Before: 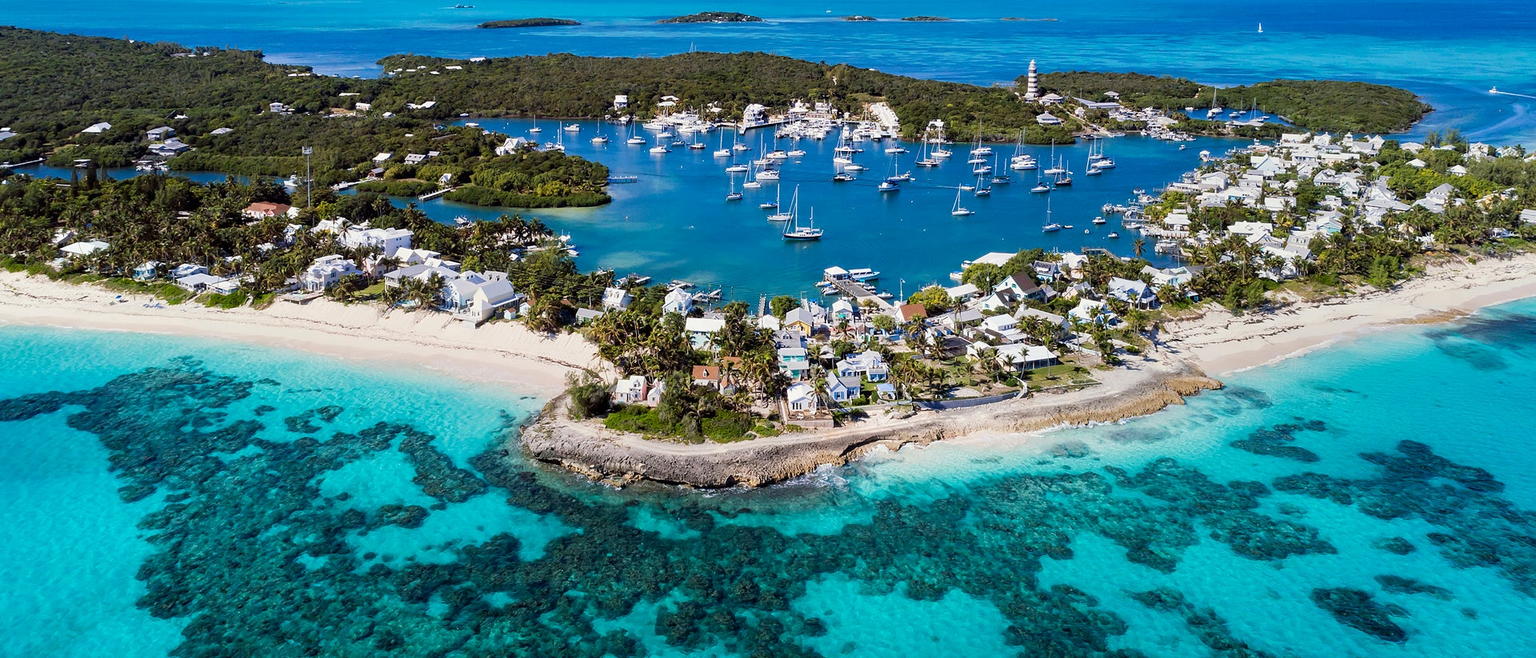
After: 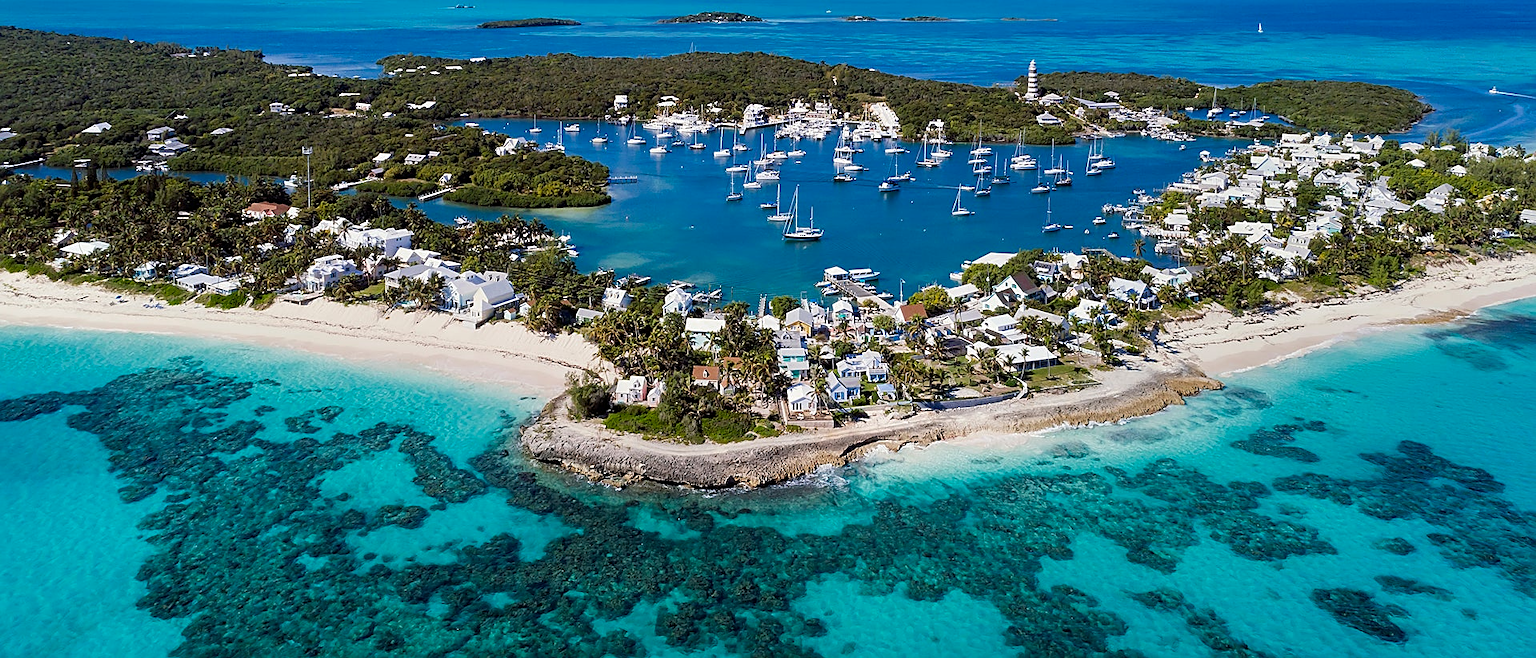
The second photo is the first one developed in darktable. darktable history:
sharpen: on, module defaults
color zones: curves: ch0 [(0, 0.425) (0.143, 0.422) (0.286, 0.42) (0.429, 0.419) (0.571, 0.419) (0.714, 0.42) (0.857, 0.422) (1, 0.425)]
tone equalizer: on, module defaults
